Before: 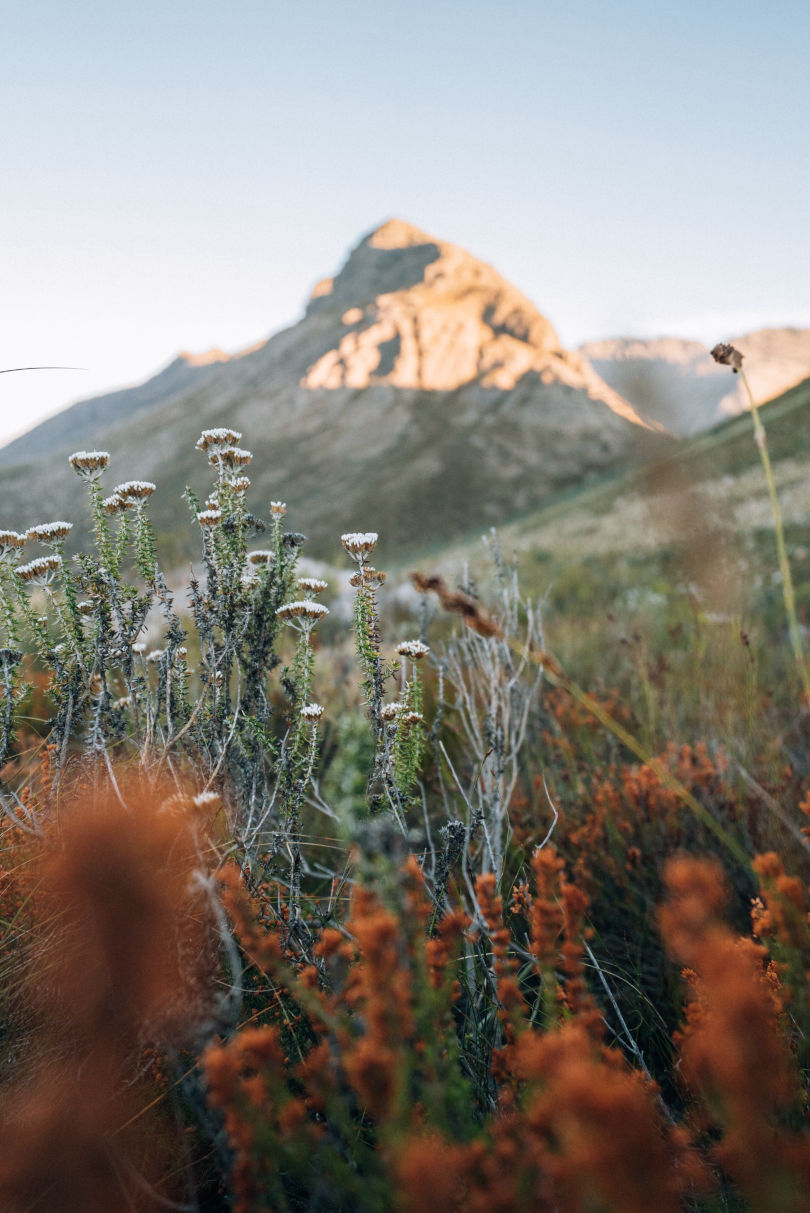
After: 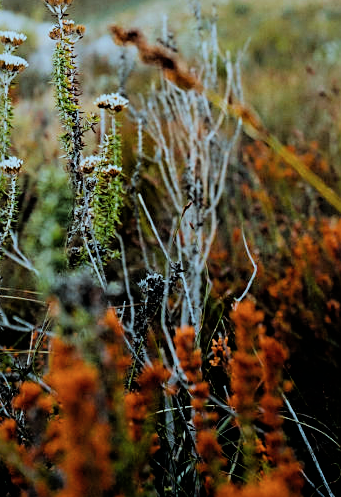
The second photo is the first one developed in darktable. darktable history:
color correction: highlights a* -10.04, highlights b* -10.37
filmic rgb: black relative exposure -4.14 EV, white relative exposure 5.1 EV, hardness 2.11, contrast 1.165
sharpen: on, module defaults
white balance: emerald 1
color balance rgb: perceptual saturation grading › global saturation 36%, perceptual brilliance grading › global brilliance 10%, global vibrance 20%
crop: left 37.221%, top 45.169%, right 20.63%, bottom 13.777%
tone equalizer: on, module defaults
rgb levels: mode RGB, independent channels, levels [[0, 0.5, 1], [0, 0.521, 1], [0, 0.536, 1]]
